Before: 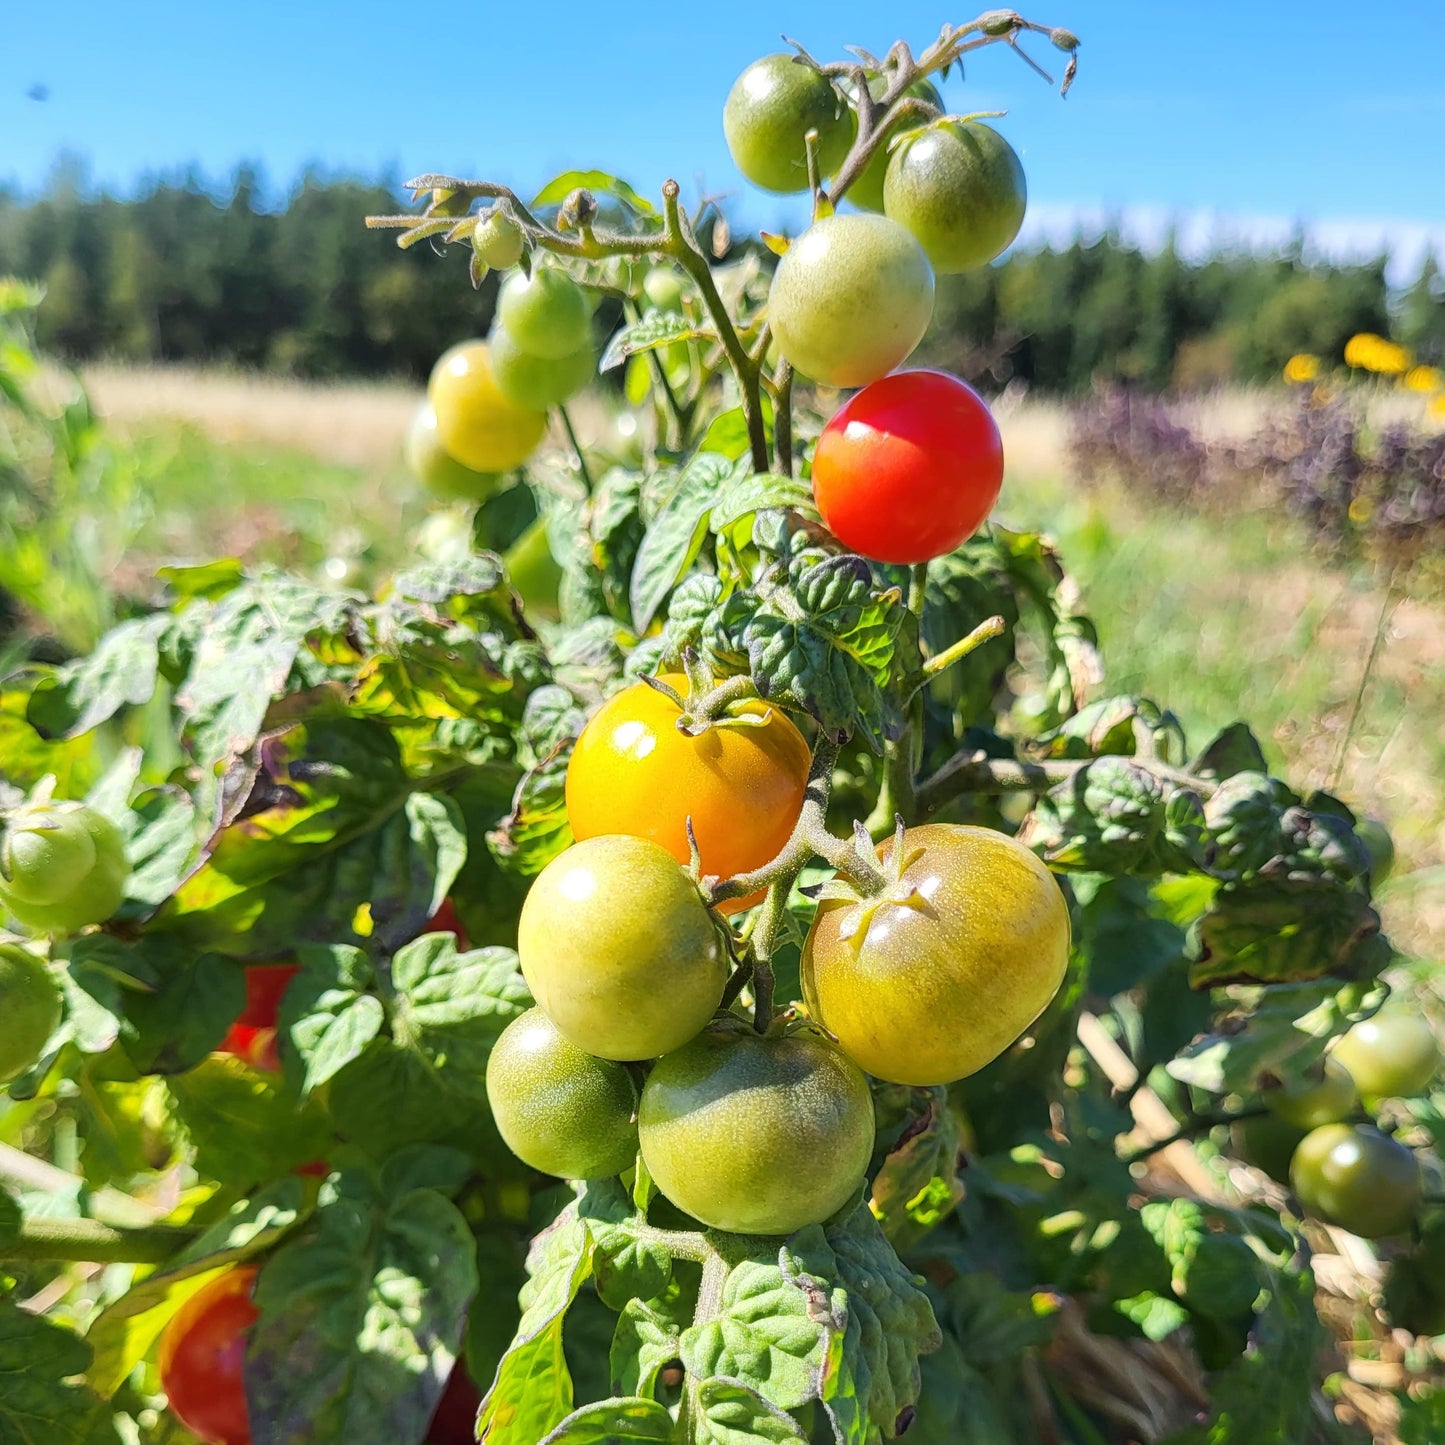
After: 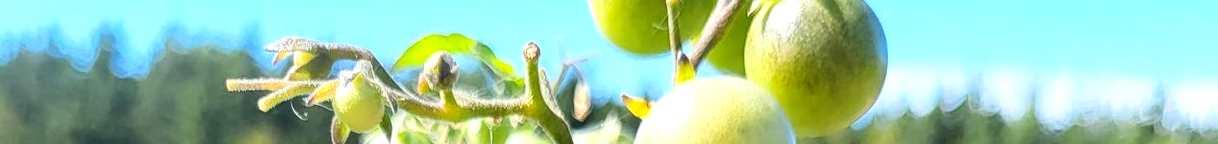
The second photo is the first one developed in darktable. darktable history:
crop and rotate: left 9.644%, top 9.491%, right 6.021%, bottom 80.509%
contrast brightness saturation: contrast 0.1, brightness 0.03, saturation 0.09
exposure: exposure 0.661 EV, compensate highlight preservation false
